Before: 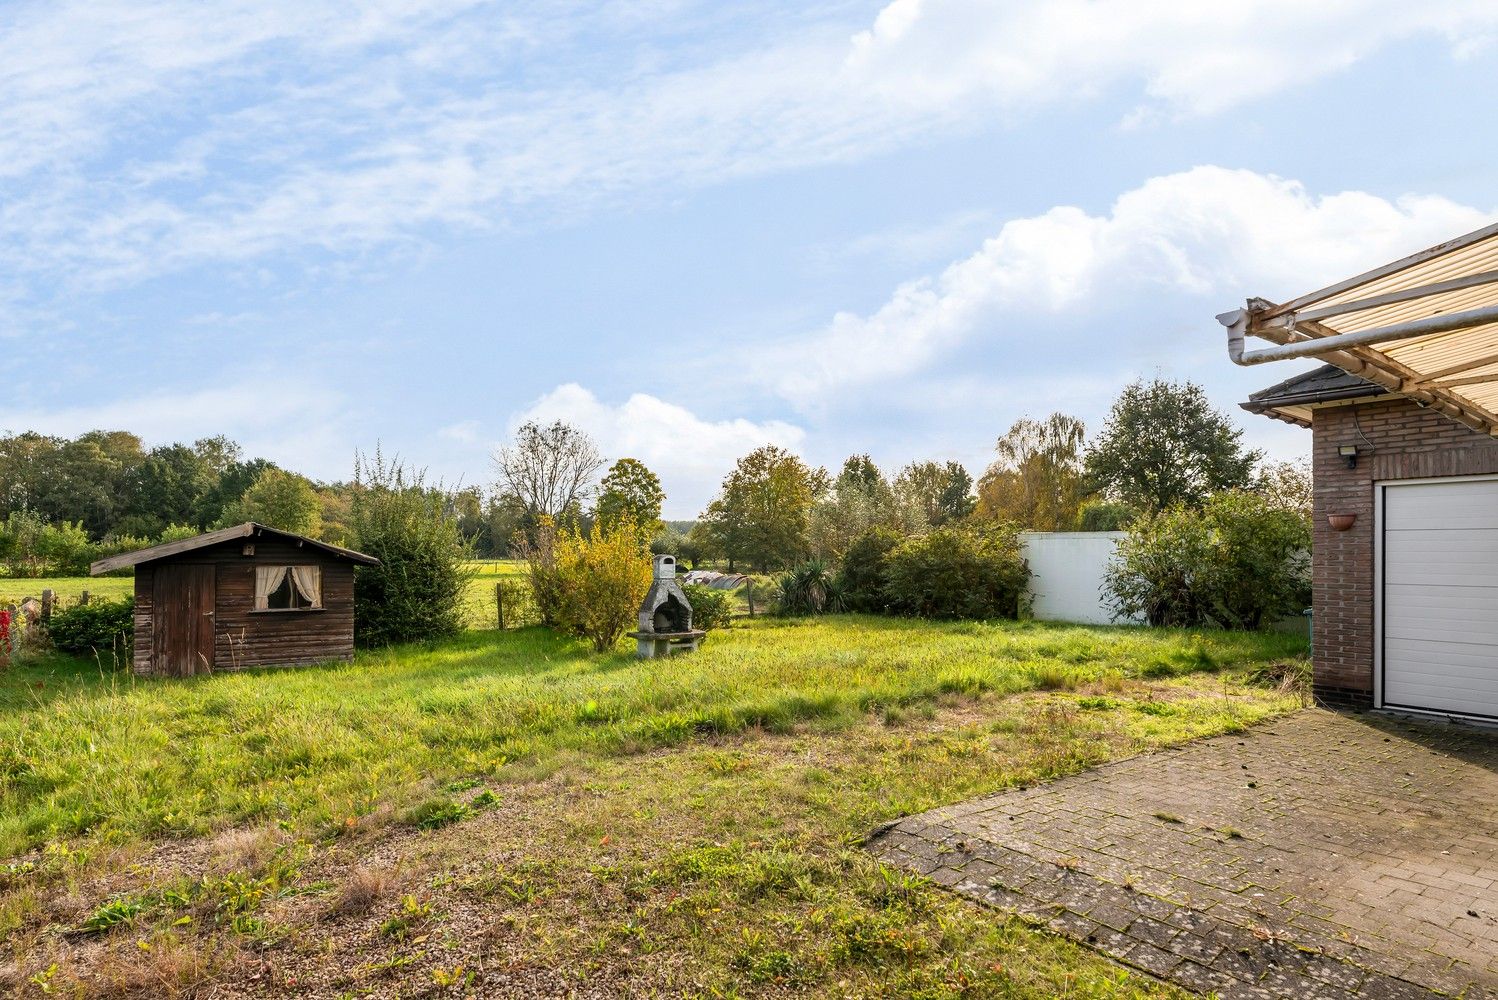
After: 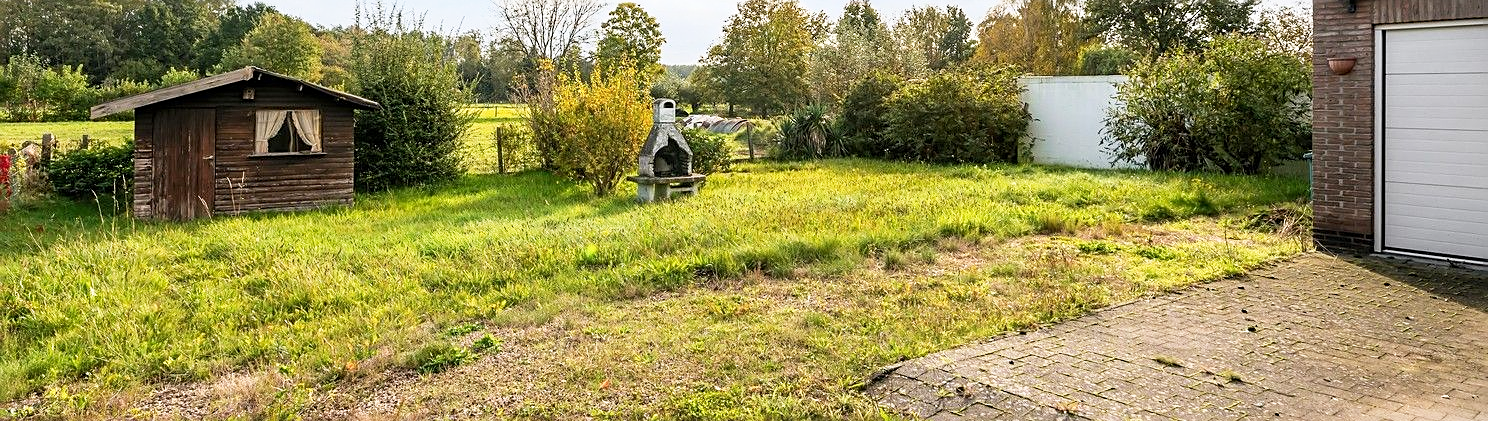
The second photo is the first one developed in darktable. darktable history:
base curve: curves: ch0 [(0, 0) (0.666, 0.806) (1, 1)], preserve colors none
crop: top 45.627%, bottom 12.221%
shadows and highlights: shadows -24.79, highlights 51.65, soften with gaussian
color balance rgb: shadows lift › chroma 0.802%, shadows lift › hue 110.71°, perceptual saturation grading › global saturation 0.656%
sharpen: on, module defaults
vignetting: fall-off start 100.31%, width/height ratio 1.319
